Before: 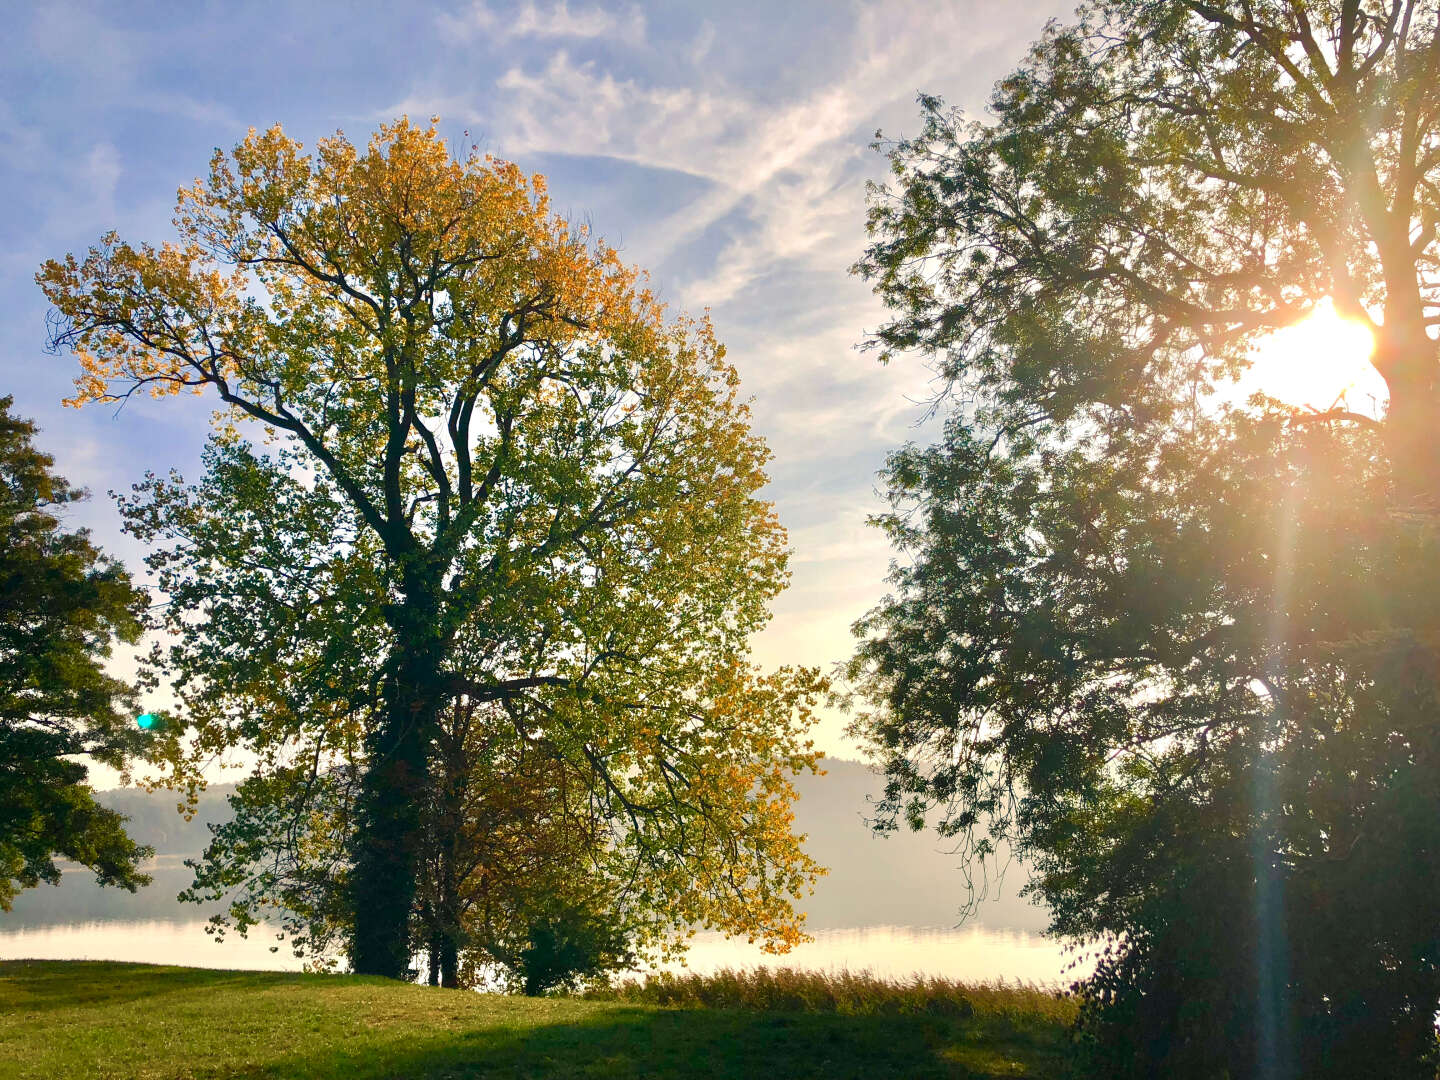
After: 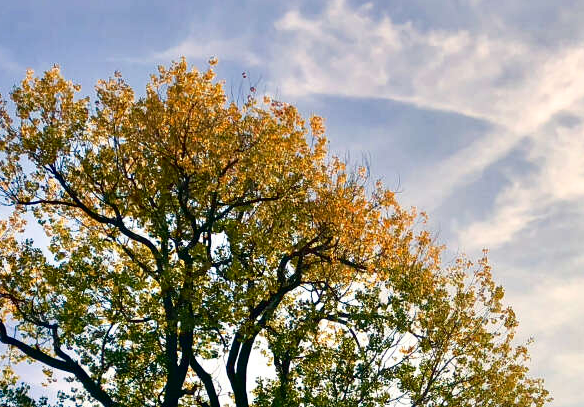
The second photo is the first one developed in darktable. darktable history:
crop: left 15.45%, top 5.442%, right 43.987%, bottom 56.838%
tone curve: curves: ch0 [(0, 0) (0.003, 0) (0.011, 0.001) (0.025, 0.003) (0.044, 0.006) (0.069, 0.009) (0.1, 0.013) (0.136, 0.032) (0.177, 0.067) (0.224, 0.121) (0.277, 0.185) (0.335, 0.255) (0.399, 0.333) (0.468, 0.417) (0.543, 0.508) (0.623, 0.606) (0.709, 0.71) (0.801, 0.819) (0.898, 0.926) (1, 1)], color space Lab, independent channels
